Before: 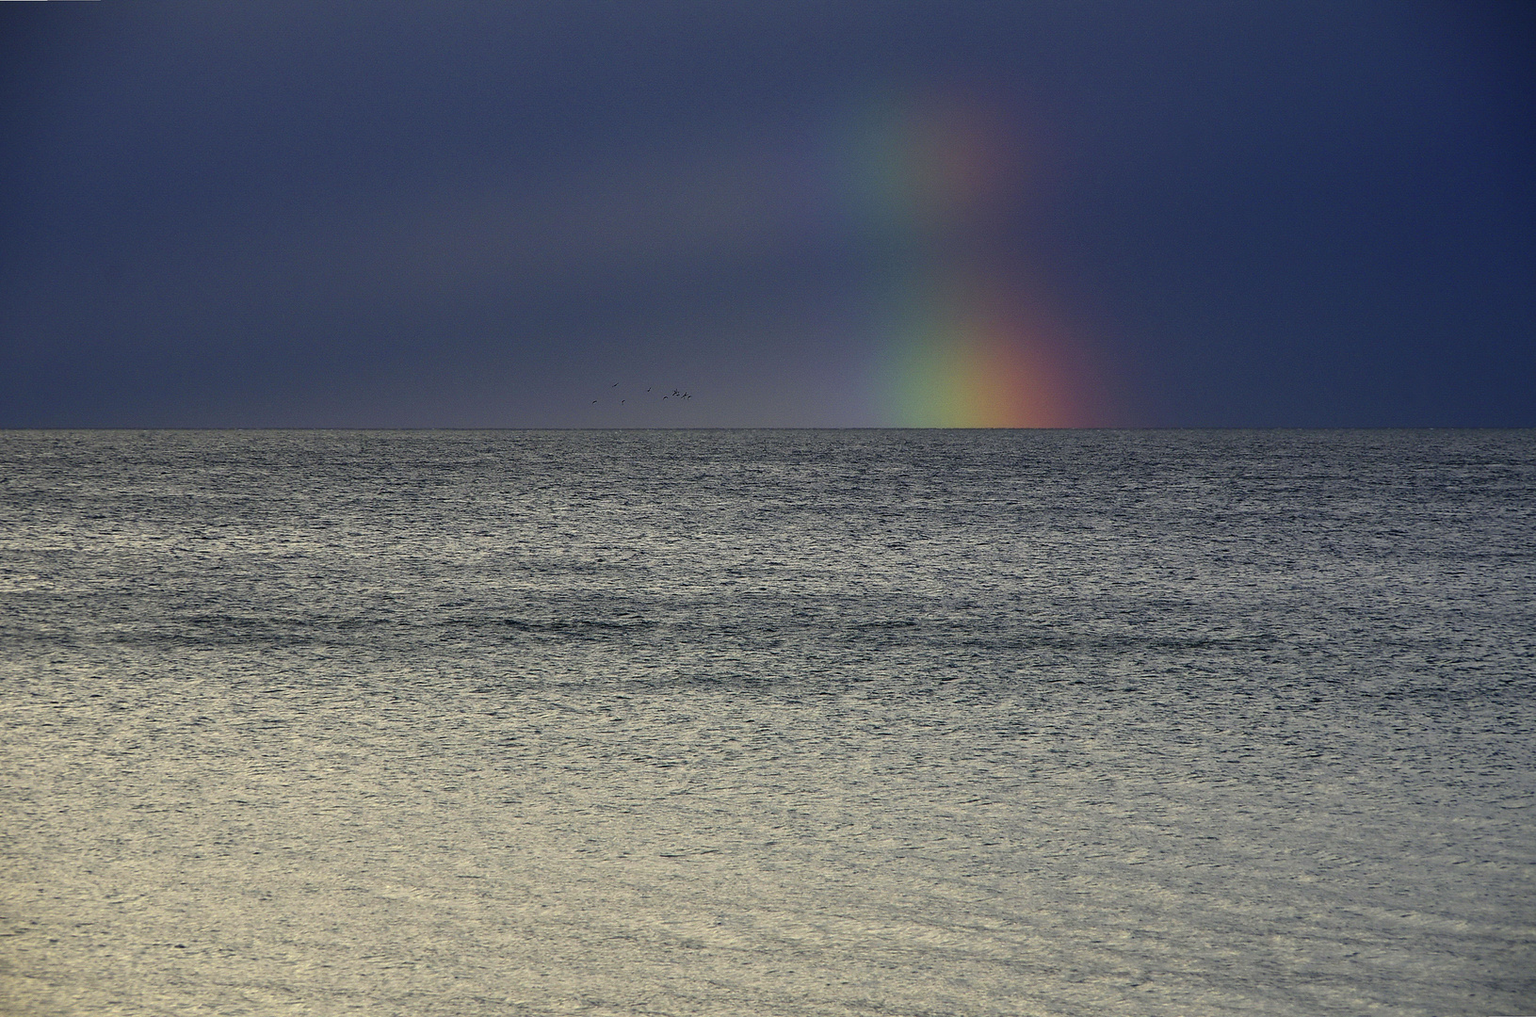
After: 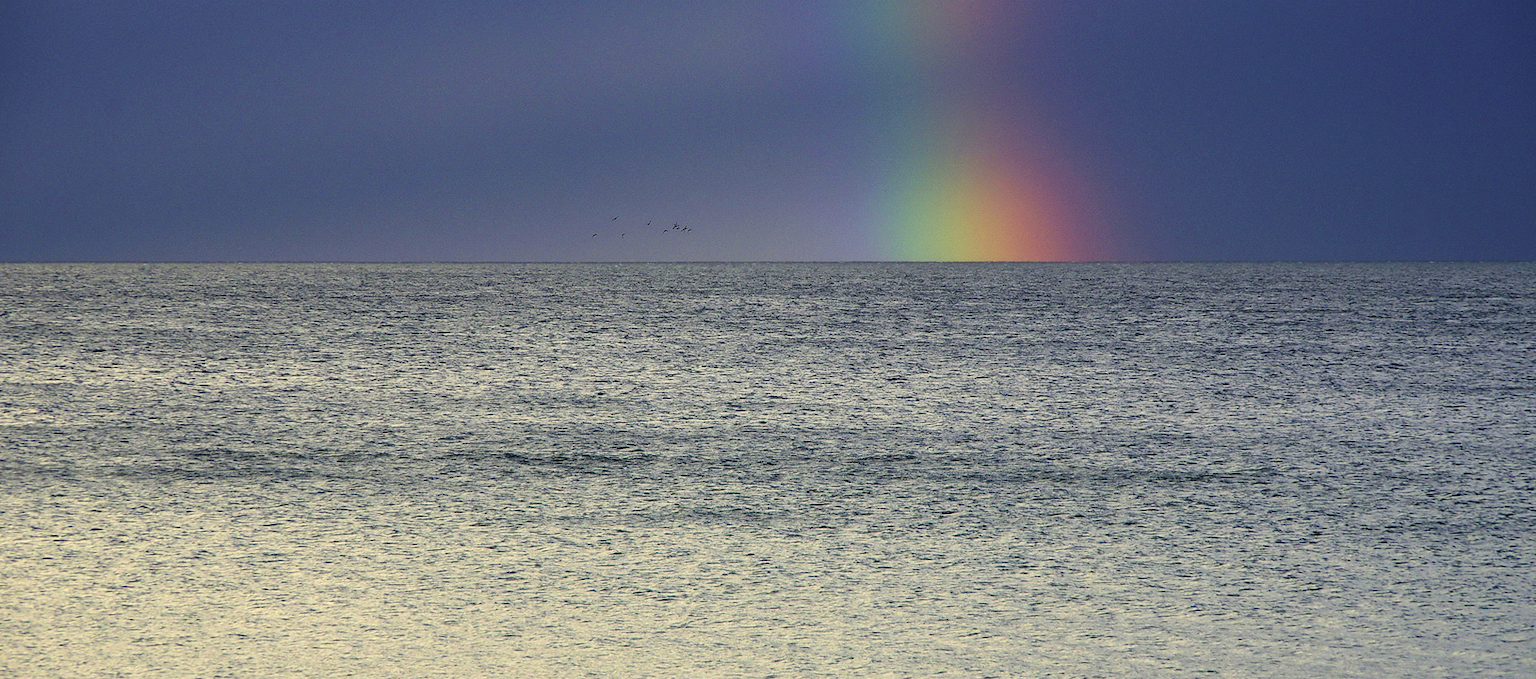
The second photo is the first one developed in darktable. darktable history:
contrast brightness saturation: contrast 0.136, brightness 0.217
crop: top 16.408%, bottom 16.742%
velvia: strength 39.77%
